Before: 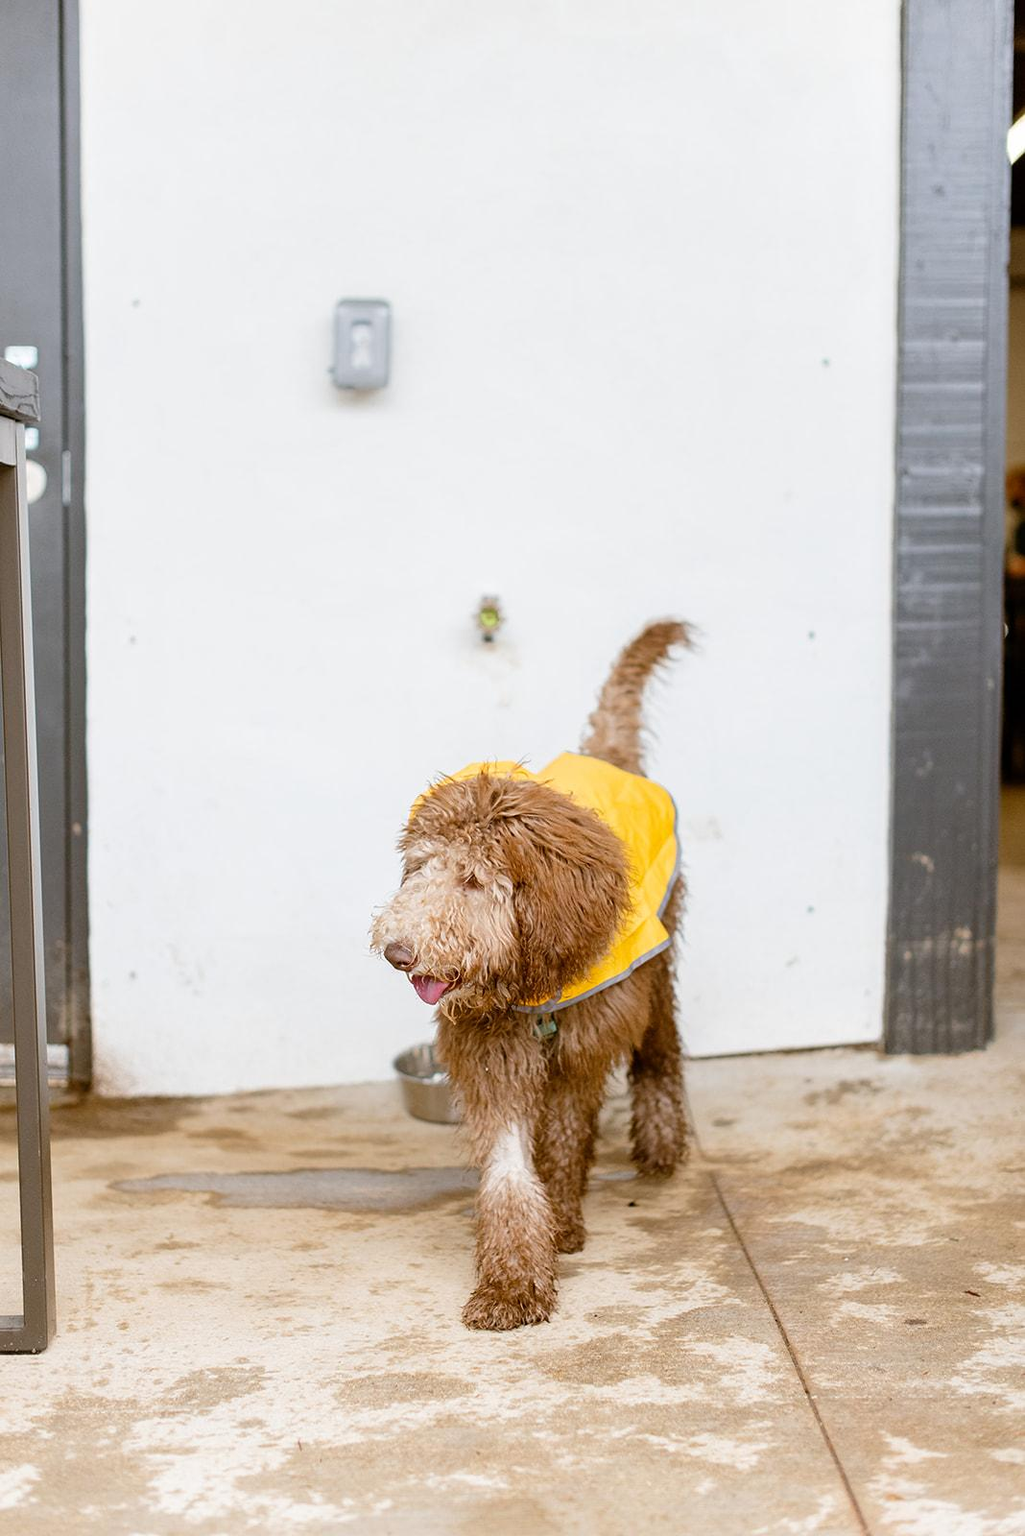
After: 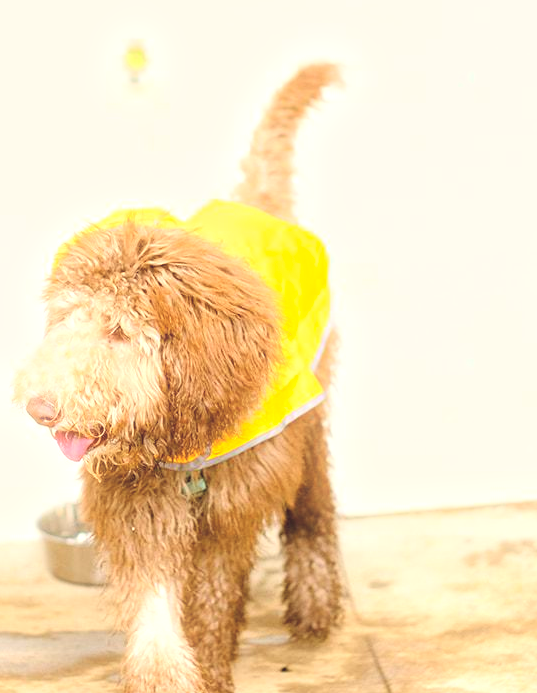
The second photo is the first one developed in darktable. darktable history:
contrast brightness saturation: brightness 0.28
bloom: size 3%, threshold 100%, strength 0%
exposure: black level correction 0, exposure 0.9 EV, compensate highlight preservation false
crop: left 35.03%, top 36.625%, right 14.663%, bottom 20.057%
color balance: lift [1.005, 1.002, 0.998, 0.998], gamma [1, 1.021, 1.02, 0.979], gain [0.923, 1.066, 1.056, 0.934]
